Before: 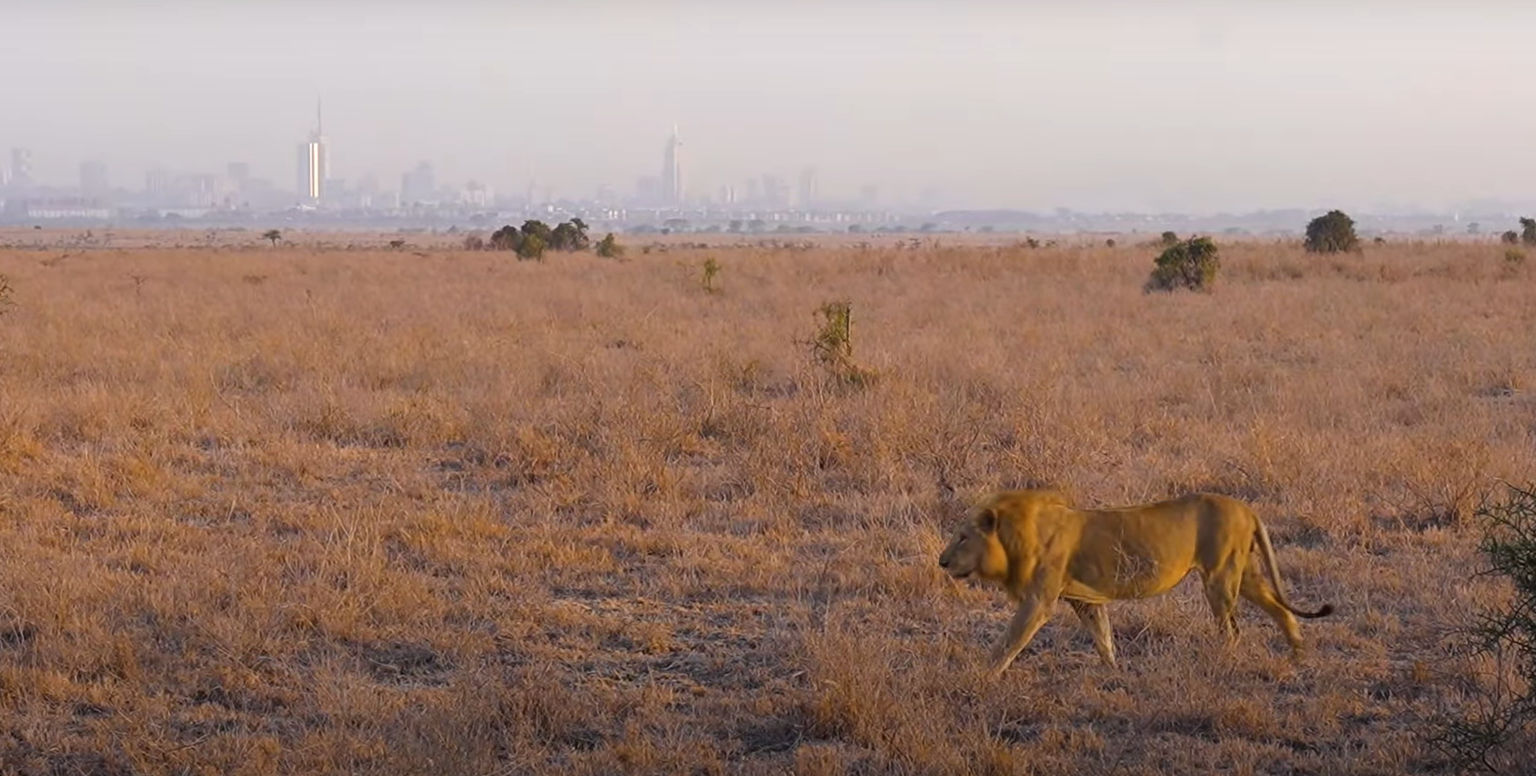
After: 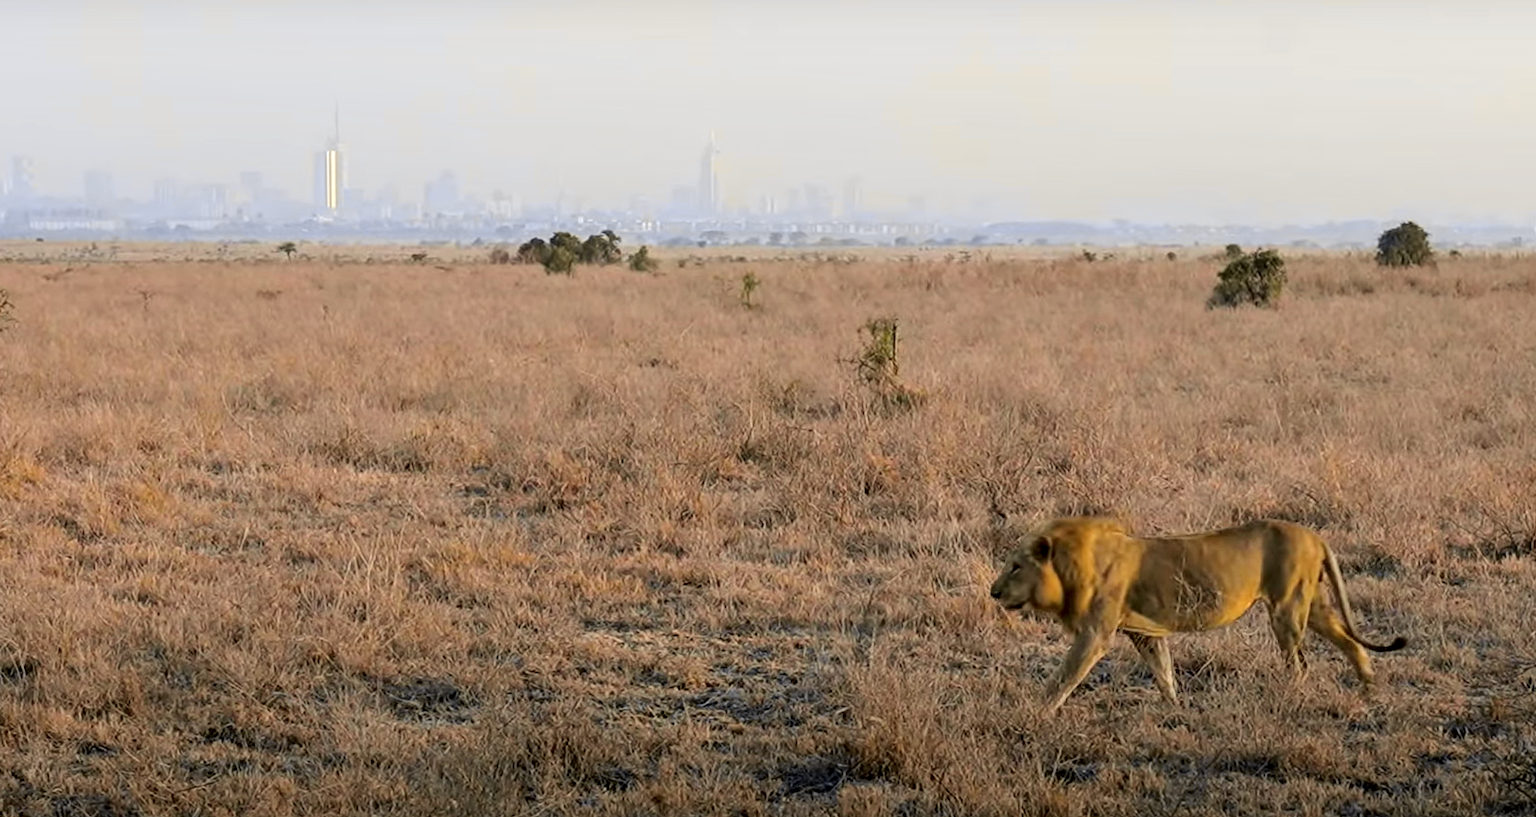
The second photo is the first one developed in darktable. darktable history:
crop and rotate: right 5.167%
local contrast: on, module defaults
tone curve: curves: ch0 [(0.017, 0) (0.122, 0.046) (0.295, 0.297) (0.449, 0.505) (0.559, 0.629) (0.729, 0.796) (0.879, 0.898) (1, 0.97)]; ch1 [(0, 0) (0.393, 0.4) (0.447, 0.447) (0.485, 0.497) (0.522, 0.503) (0.539, 0.52) (0.606, 0.6) (0.696, 0.679) (1, 1)]; ch2 [(0, 0) (0.369, 0.388) (0.449, 0.431) (0.499, 0.501) (0.516, 0.536) (0.604, 0.599) (0.741, 0.763) (1, 1)], color space Lab, independent channels, preserve colors none
